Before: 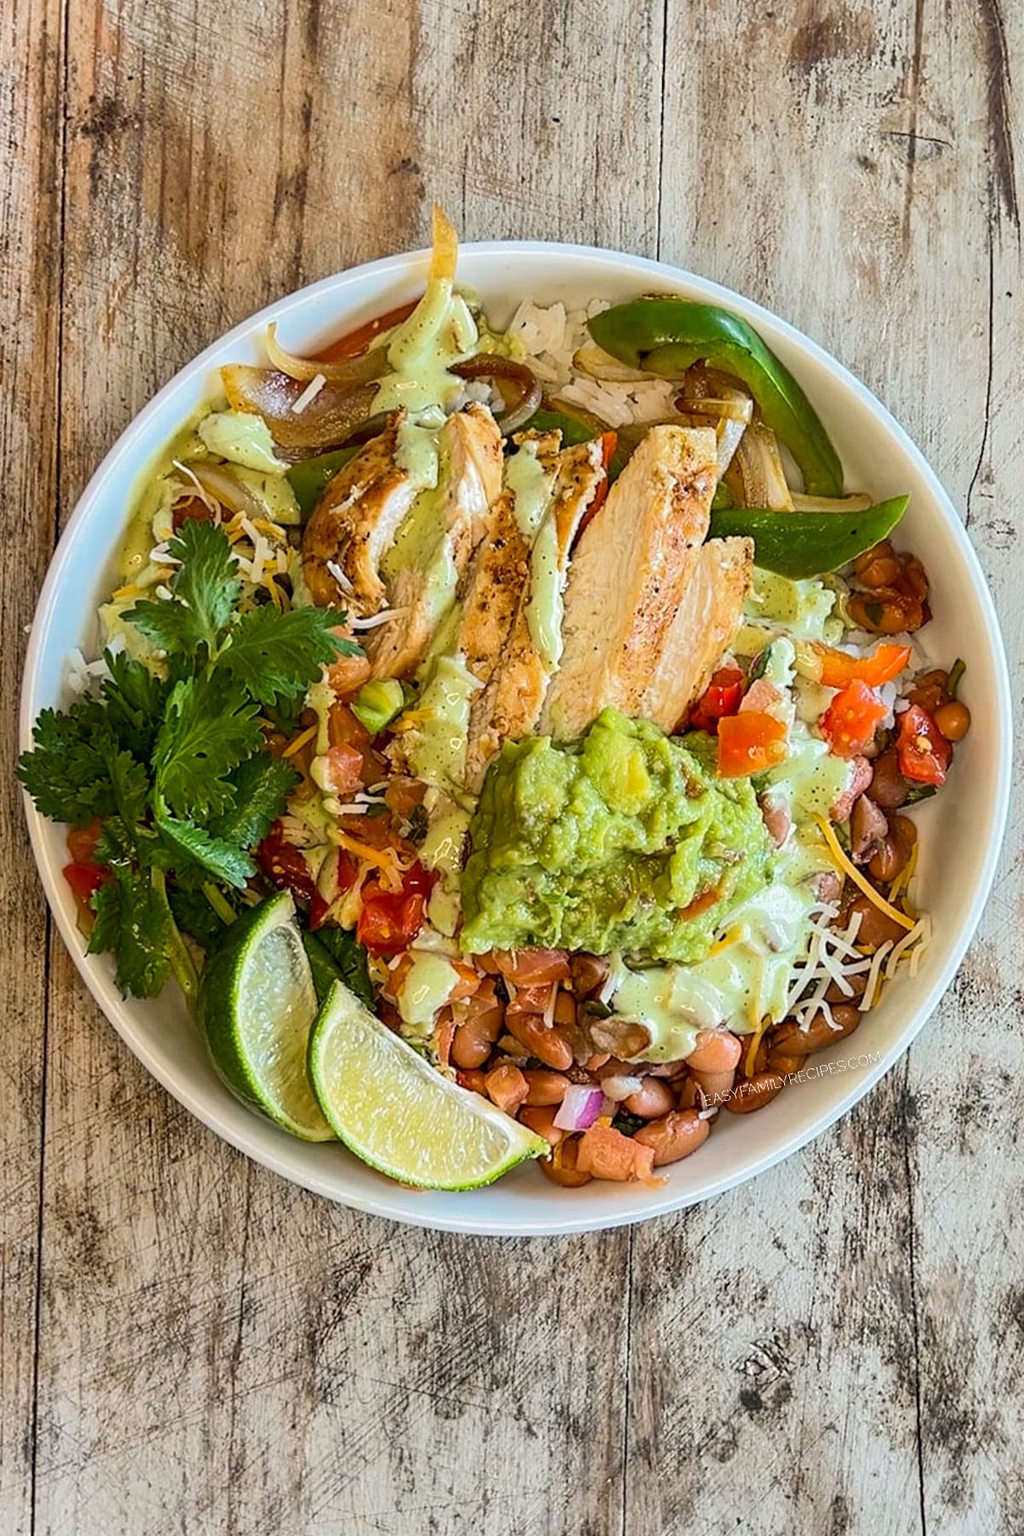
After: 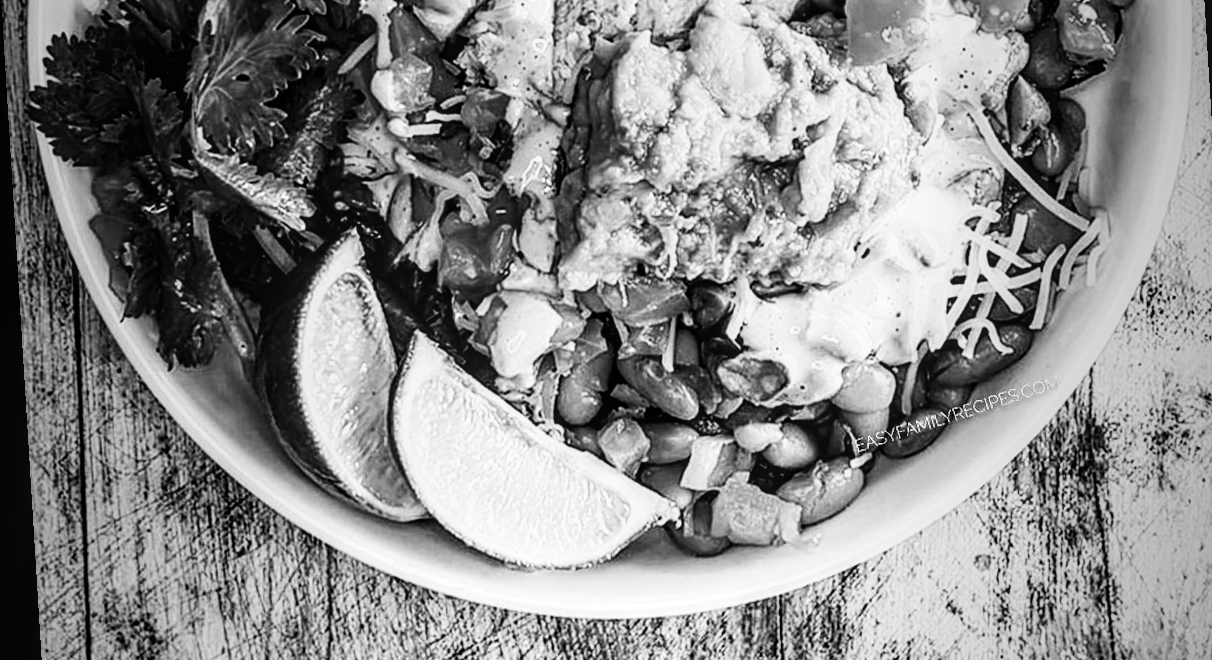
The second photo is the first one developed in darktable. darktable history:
crop: top 45.551%, bottom 12.262%
tone curve: curves: ch0 [(0, 0) (0.003, 0.002) (0.011, 0.002) (0.025, 0.002) (0.044, 0.002) (0.069, 0.002) (0.1, 0.003) (0.136, 0.008) (0.177, 0.03) (0.224, 0.058) (0.277, 0.139) (0.335, 0.233) (0.399, 0.363) (0.468, 0.506) (0.543, 0.649) (0.623, 0.781) (0.709, 0.88) (0.801, 0.956) (0.898, 0.994) (1, 1)], preserve colors none
vignetting: fall-off start 72.14%, fall-off radius 108.07%, brightness -0.713, saturation -0.488, center (-0.054, -0.359), width/height ratio 0.729
monochrome: on, module defaults
local contrast: on, module defaults
white balance: emerald 1
rotate and perspective: rotation -3.52°, crop left 0.036, crop right 0.964, crop top 0.081, crop bottom 0.919
